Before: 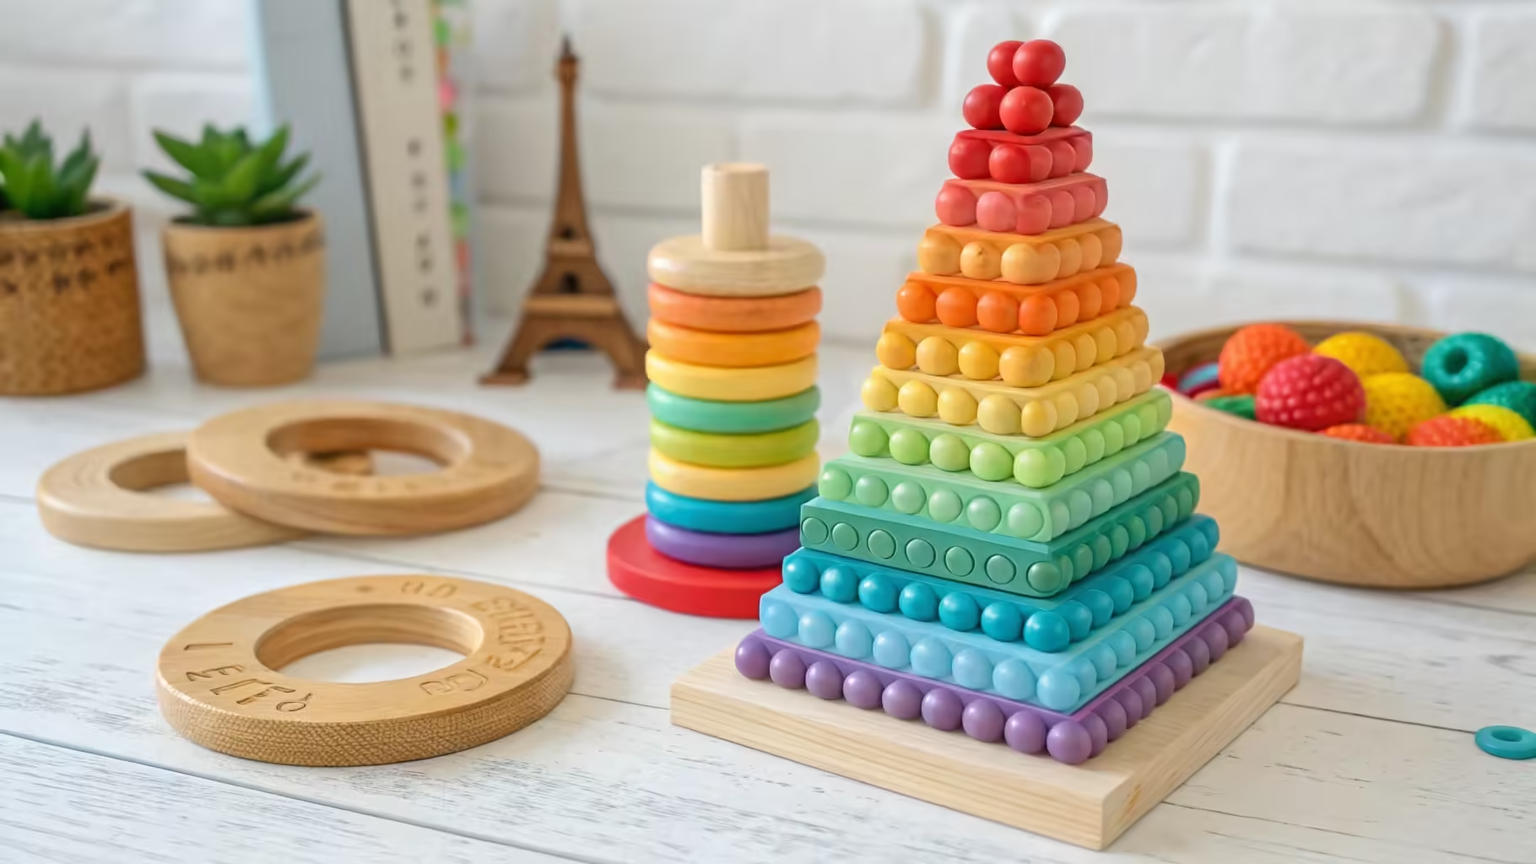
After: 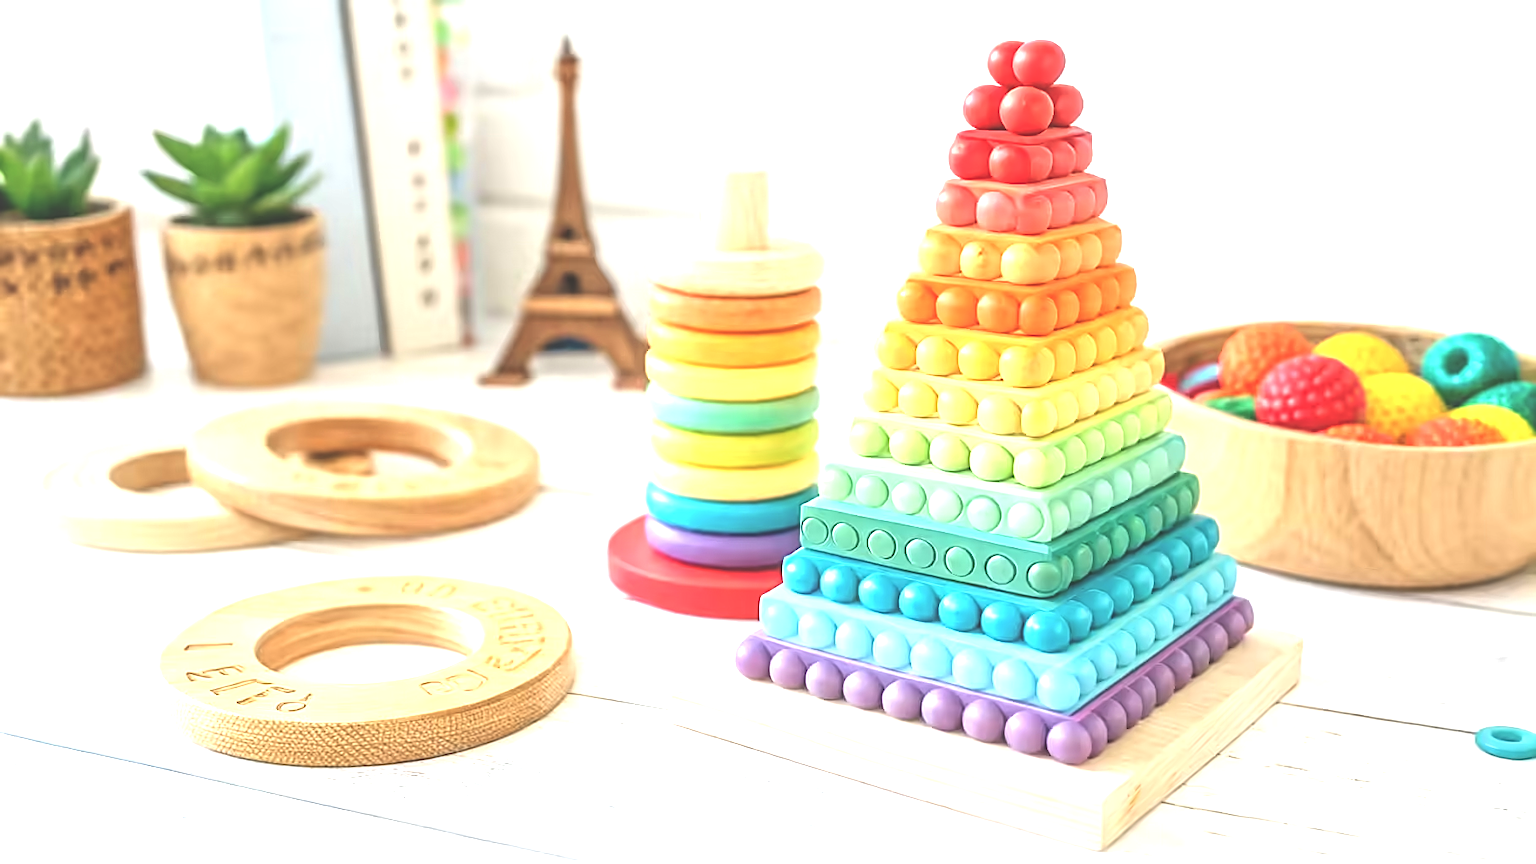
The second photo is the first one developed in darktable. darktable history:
local contrast: detail 130%
exposure: black level correction -0.023, exposure 1.397 EV, compensate highlight preservation false
sharpen: amount 0.575
